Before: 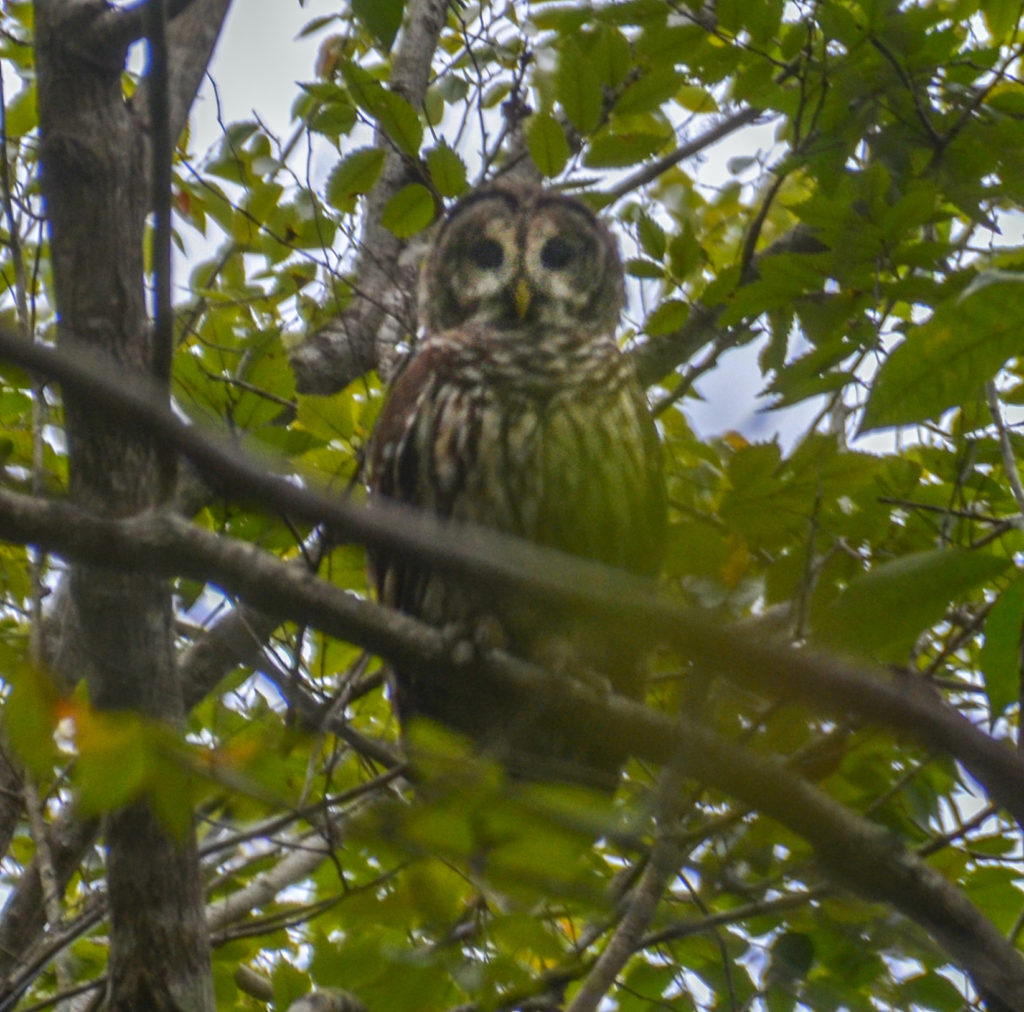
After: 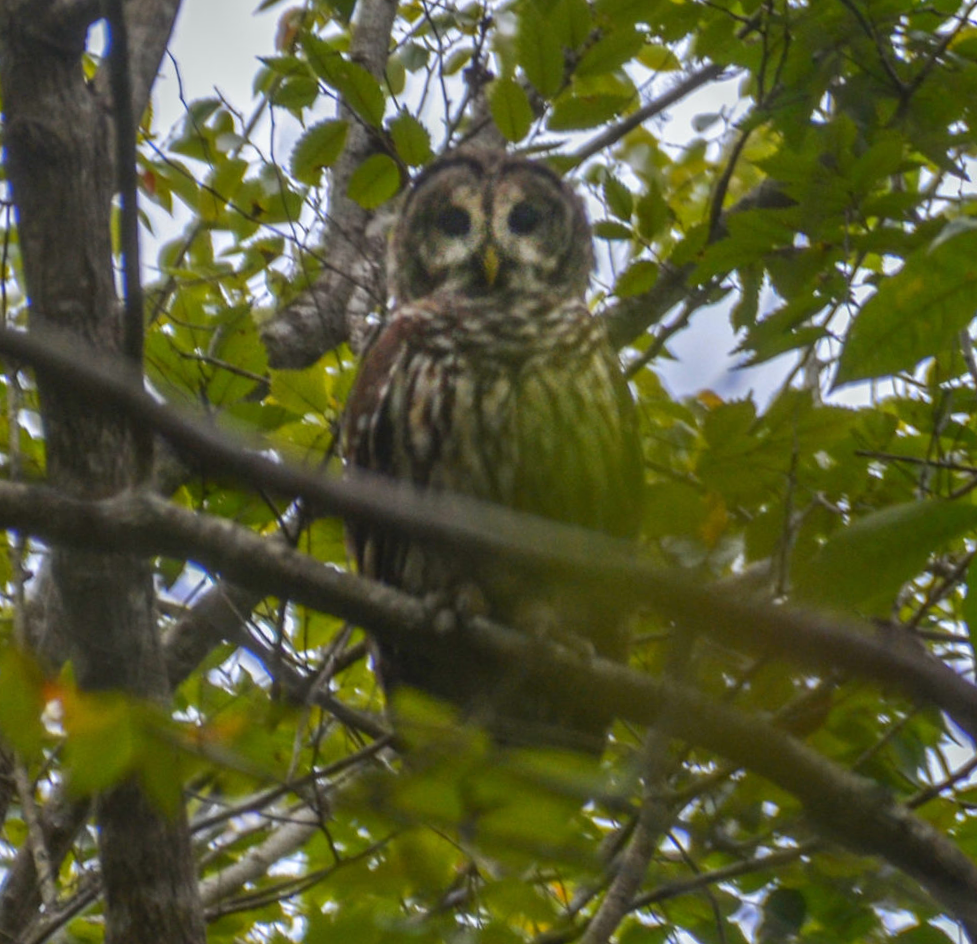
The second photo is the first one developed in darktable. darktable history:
crop: left 0.434%, top 0.485%, right 0.244%, bottom 0.386%
white balance: emerald 1
rotate and perspective: rotation -2.12°, lens shift (vertical) 0.009, lens shift (horizontal) -0.008, automatic cropping original format, crop left 0.036, crop right 0.964, crop top 0.05, crop bottom 0.959
